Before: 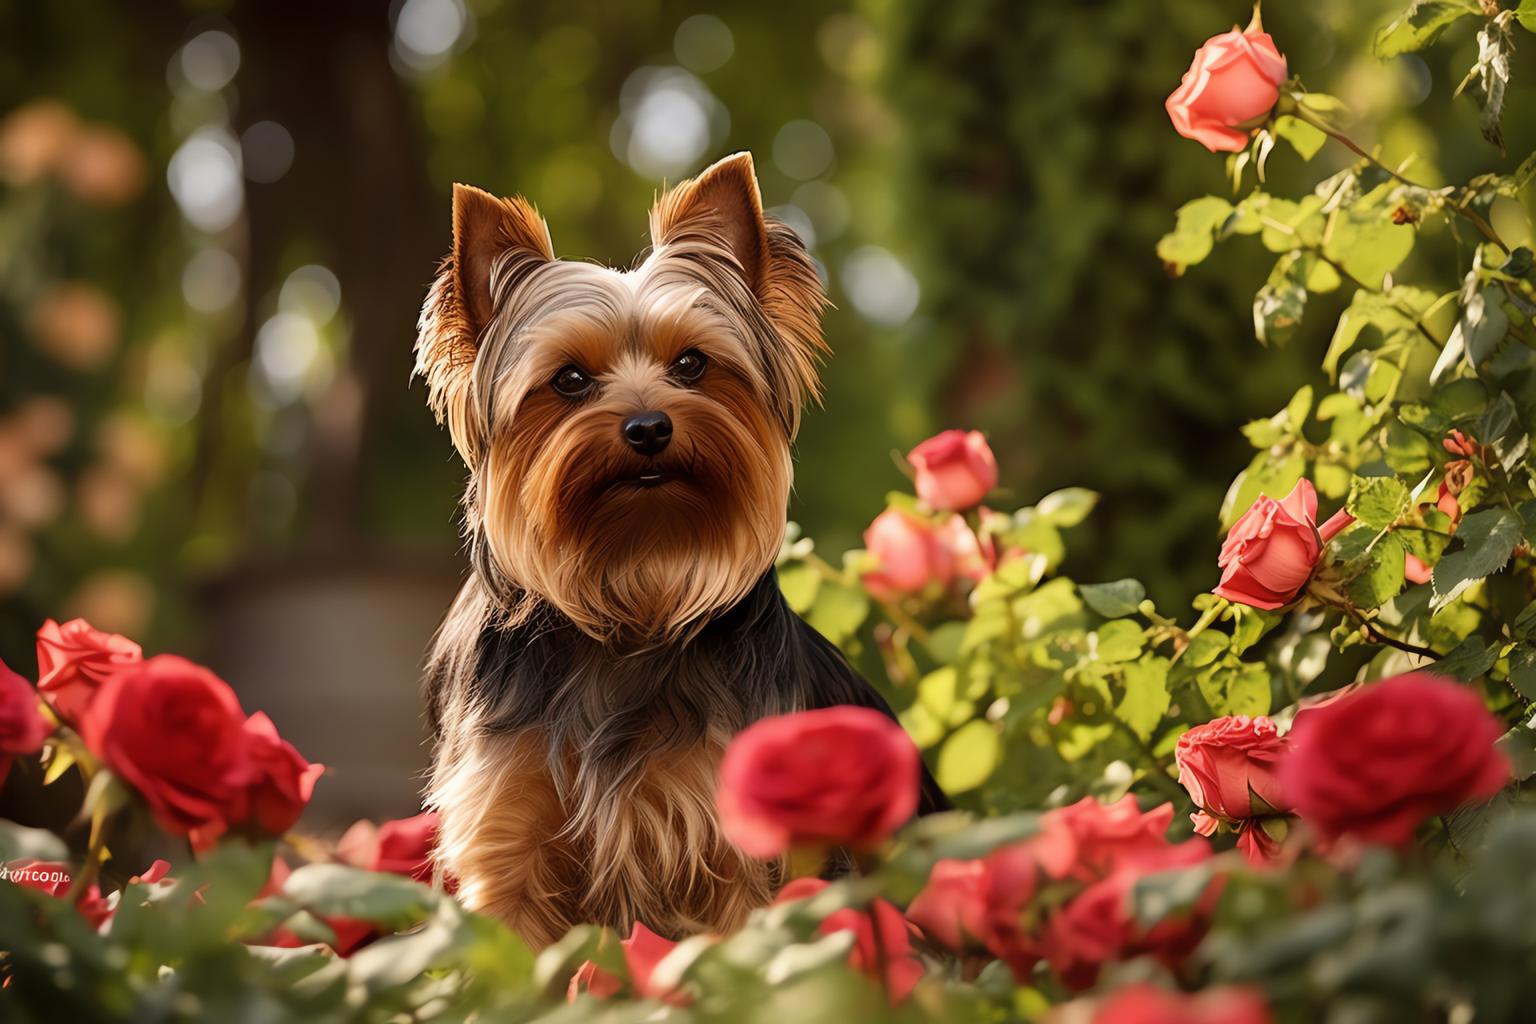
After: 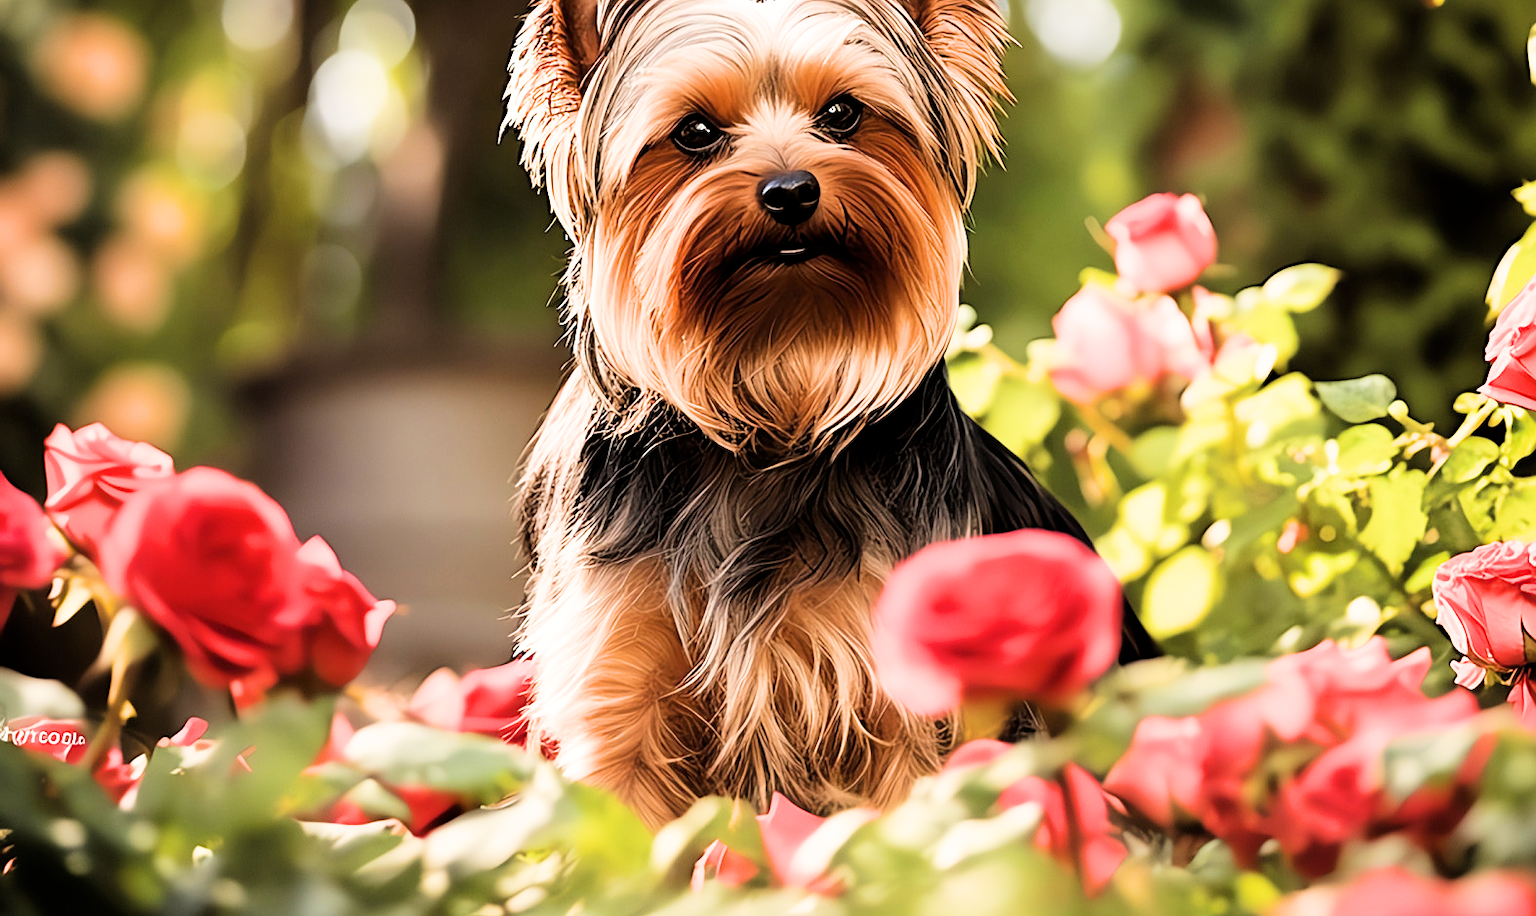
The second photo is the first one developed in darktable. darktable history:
crop: top 26.531%, right 17.959%
sharpen: radius 1.967
exposure: black level correction 0, exposure 1.5 EV, compensate exposure bias true, compensate highlight preservation false
filmic rgb: black relative exposure -5 EV, hardness 2.88, contrast 1.4, highlights saturation mix -30%
